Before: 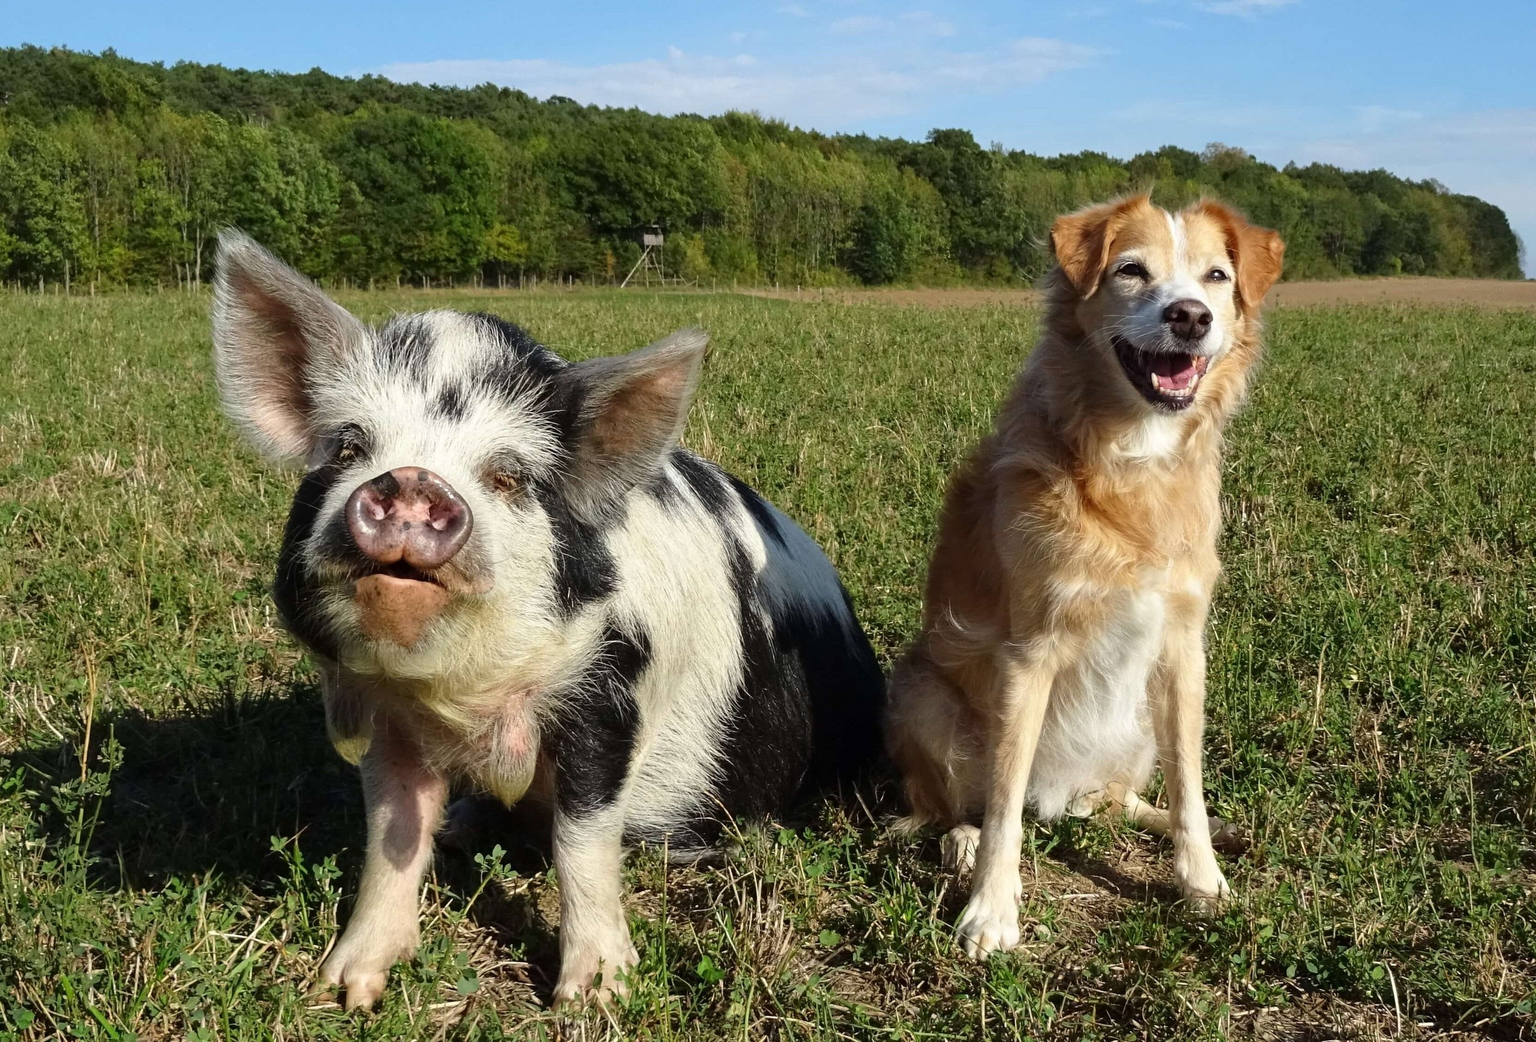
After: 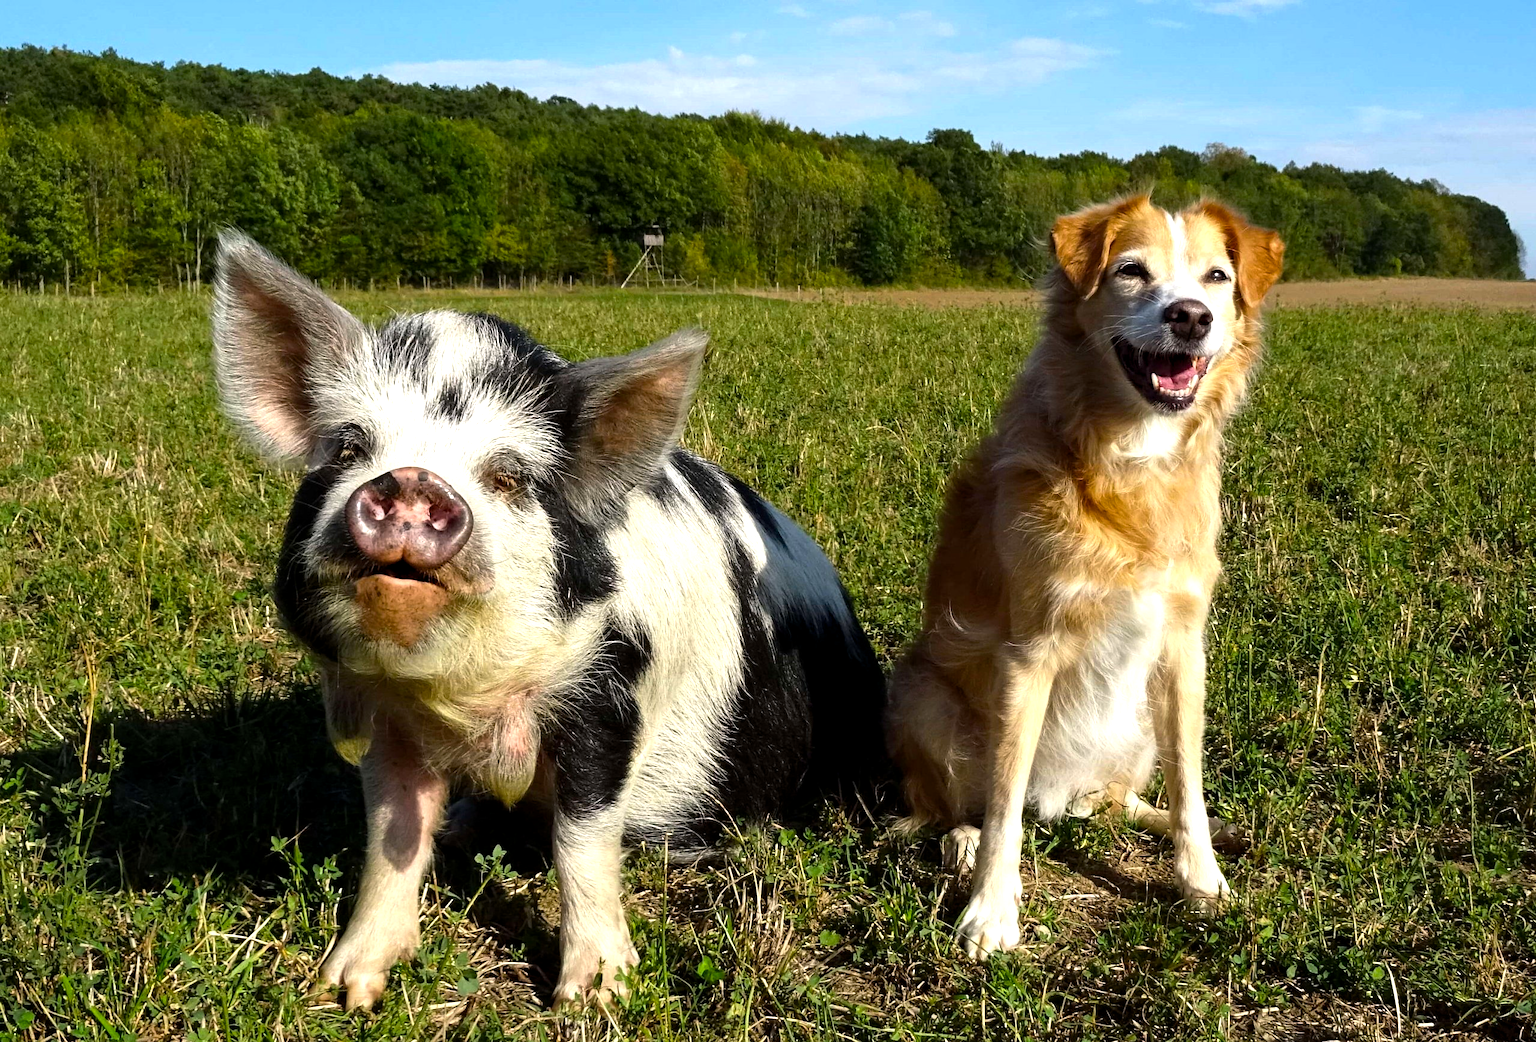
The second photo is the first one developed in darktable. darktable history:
color balance rgb: highlights gain › chroma 0.283%, highlights gain › hue 331.72°, global offset › luminance -0.303%, global offset › hue 261.28°, perceptual saturation grading › global saturation 29.705%, perceptual brilliance grading › global brilliance 14.66%, perceptual brilliance grading › shadows -35.2%
